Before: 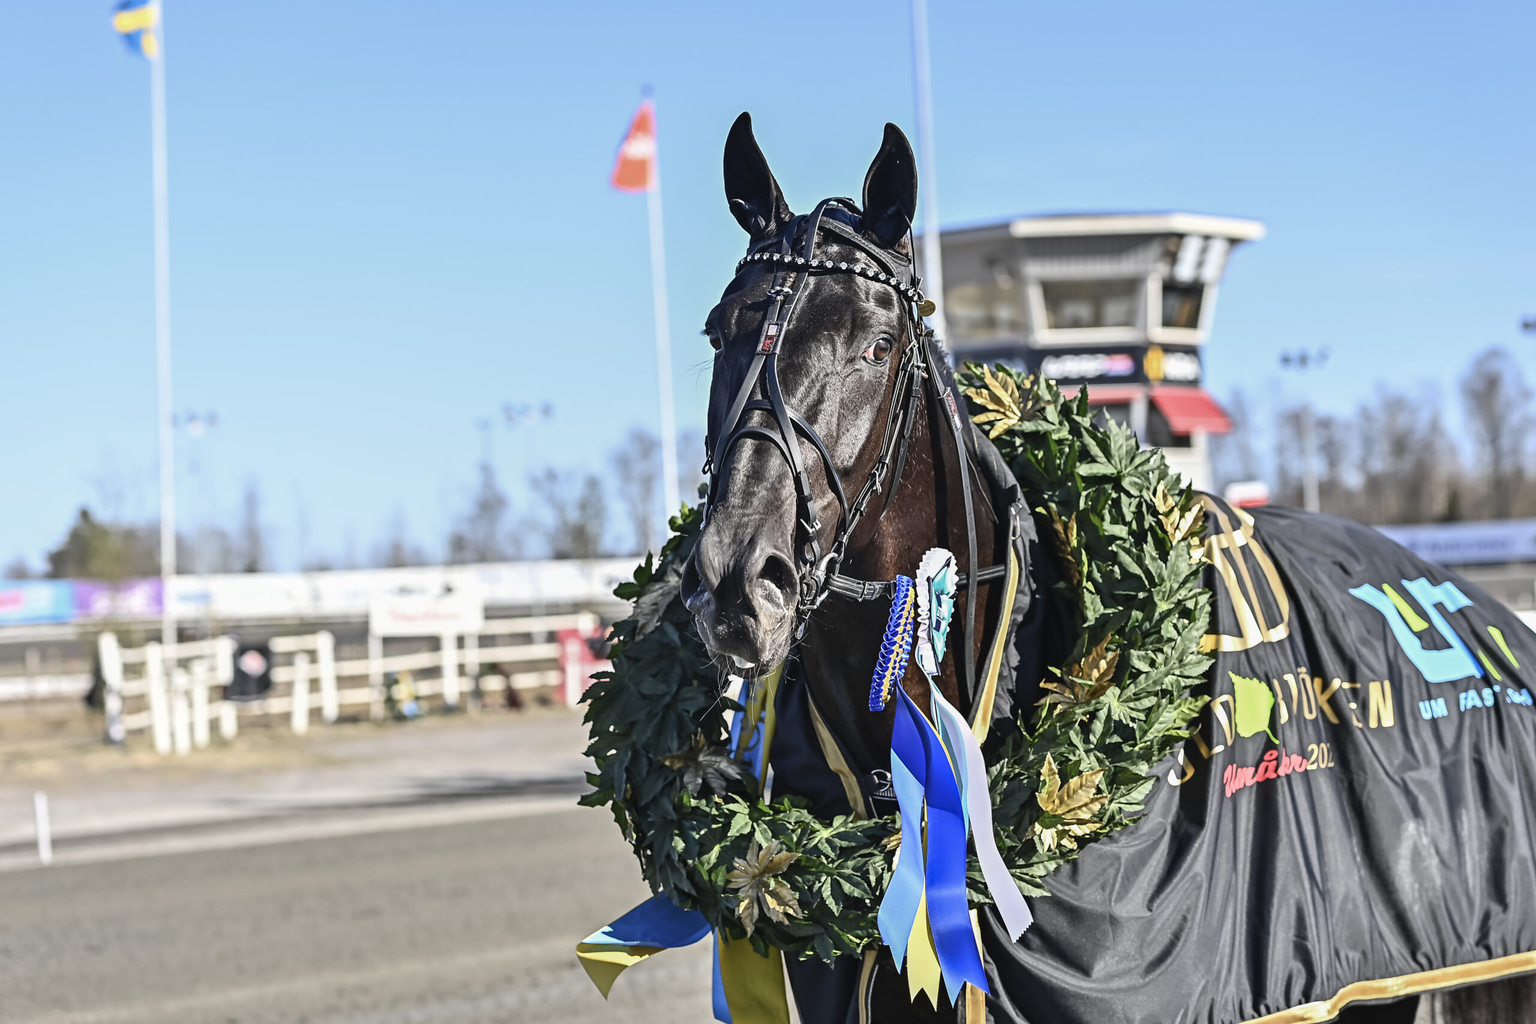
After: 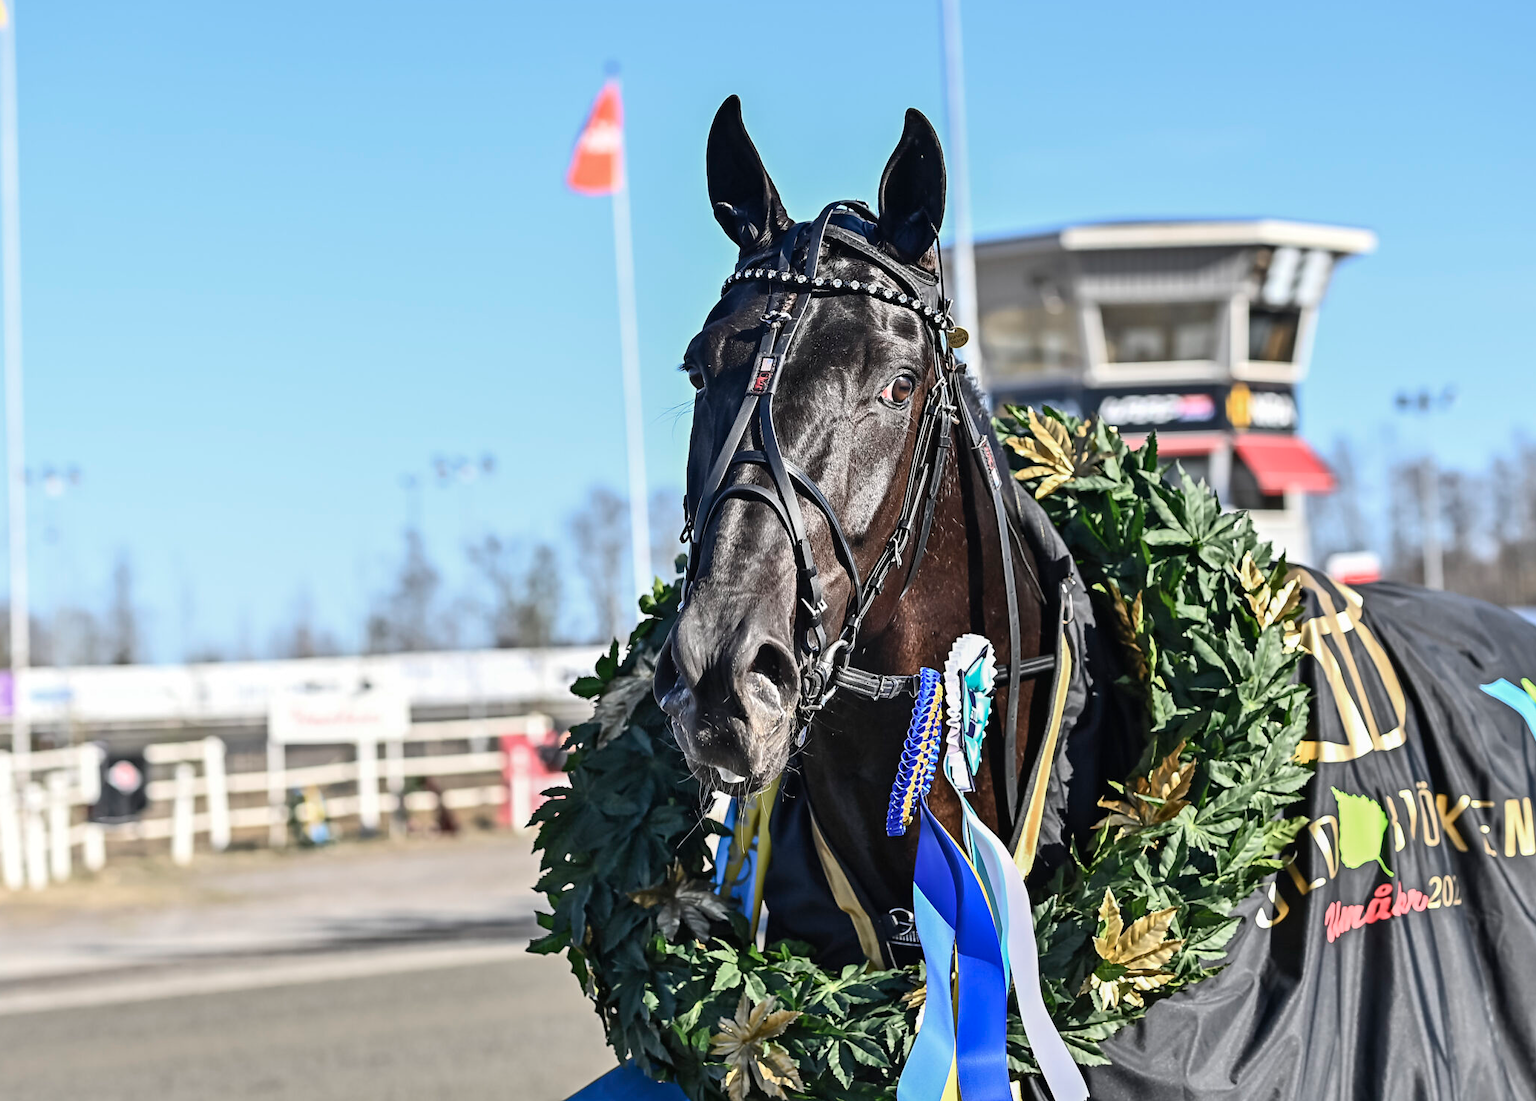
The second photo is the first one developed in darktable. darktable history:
crop: left 9.929%, top 3.475%, right 9.188%, bottom 9.529%
shadows and highlights: shadows 12, white point adjustment 1.2, highlights -0.36, soften with gaussian
